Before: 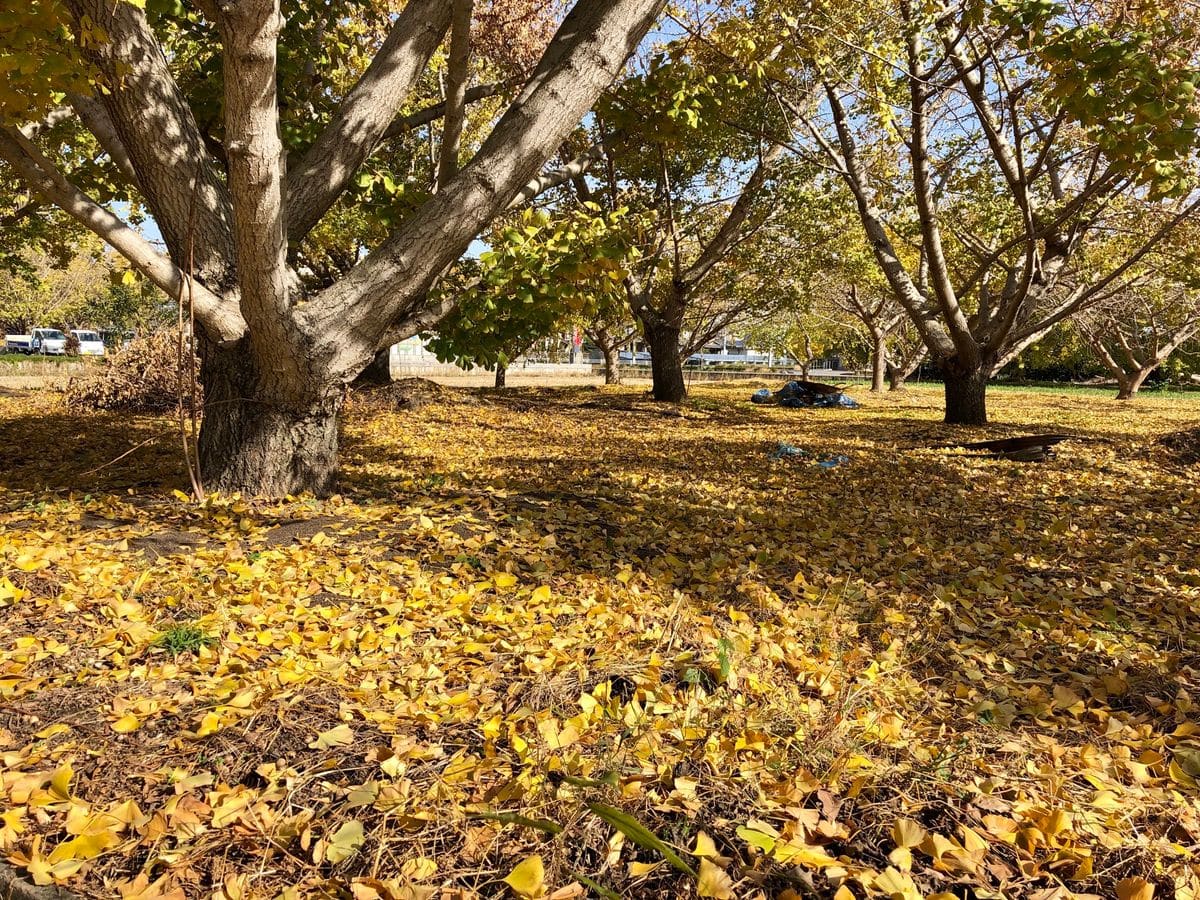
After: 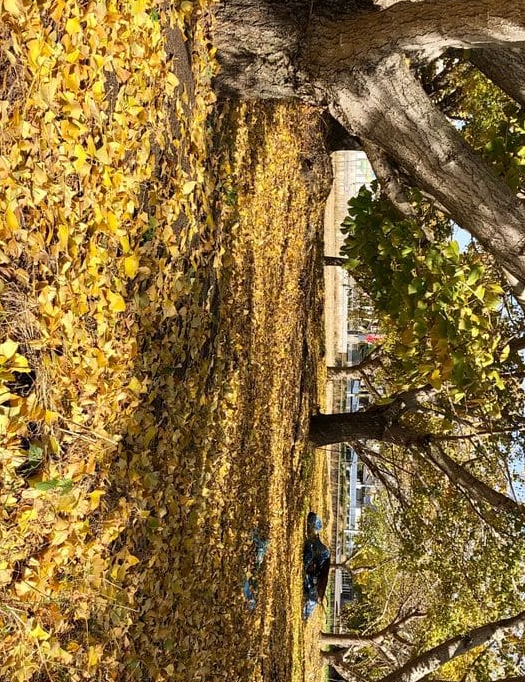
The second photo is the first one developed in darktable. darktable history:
orientation: orientation rotate -90°
crop and rotate: left 21.036%, top 19.938%, right 20.556%, bottom 23.193%
